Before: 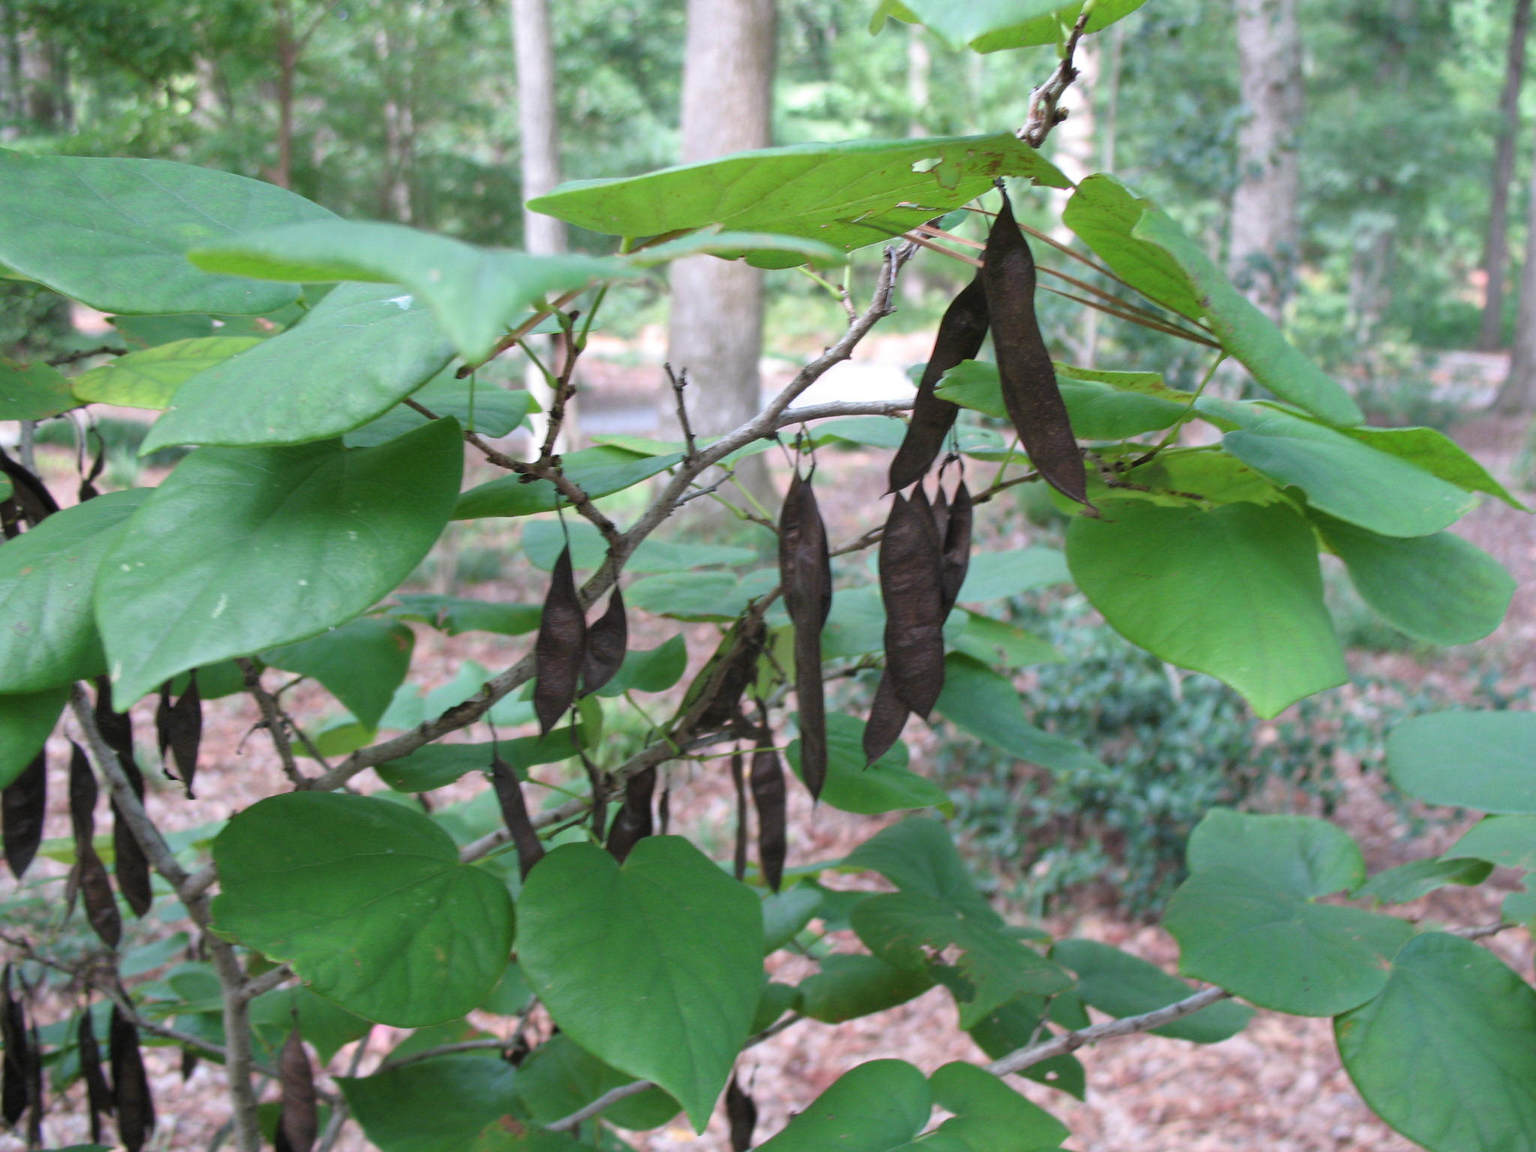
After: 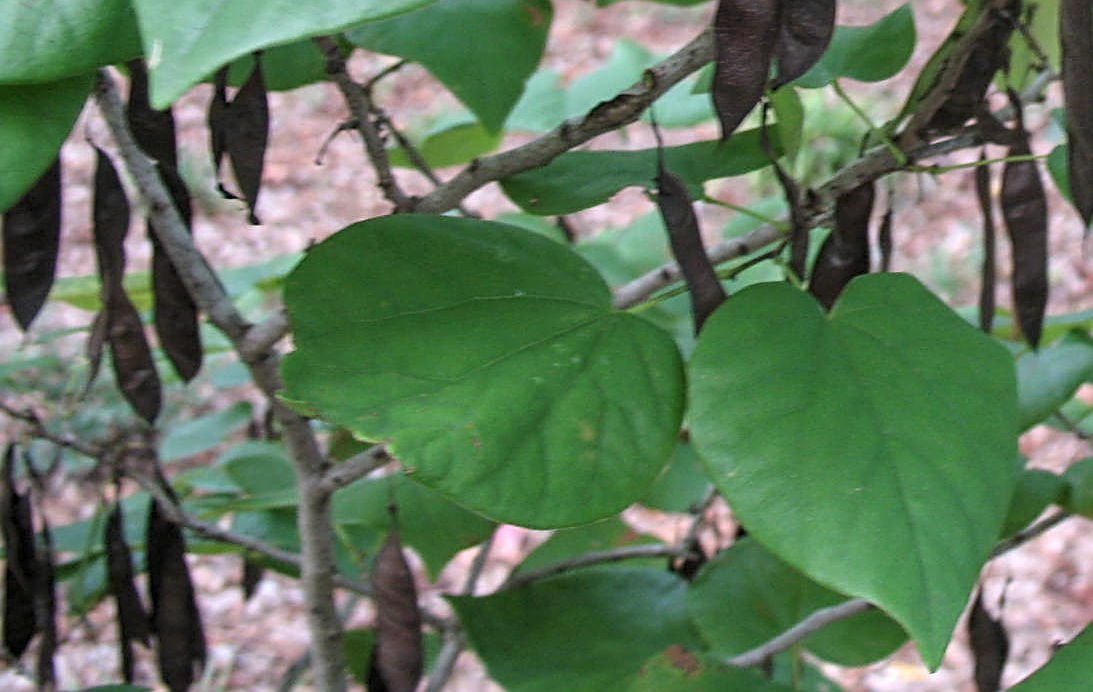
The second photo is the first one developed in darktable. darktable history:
sharpen: radius 2.543, amount 0.636
crop and rotate: top 54.778%, right 46.61%, bottom 0.159%
local contrast: on, module defaults
shadows and highlights: radius 171.16, shadows 27, white point adjustment 3.13, highlights -67.95, soften with gaussian
